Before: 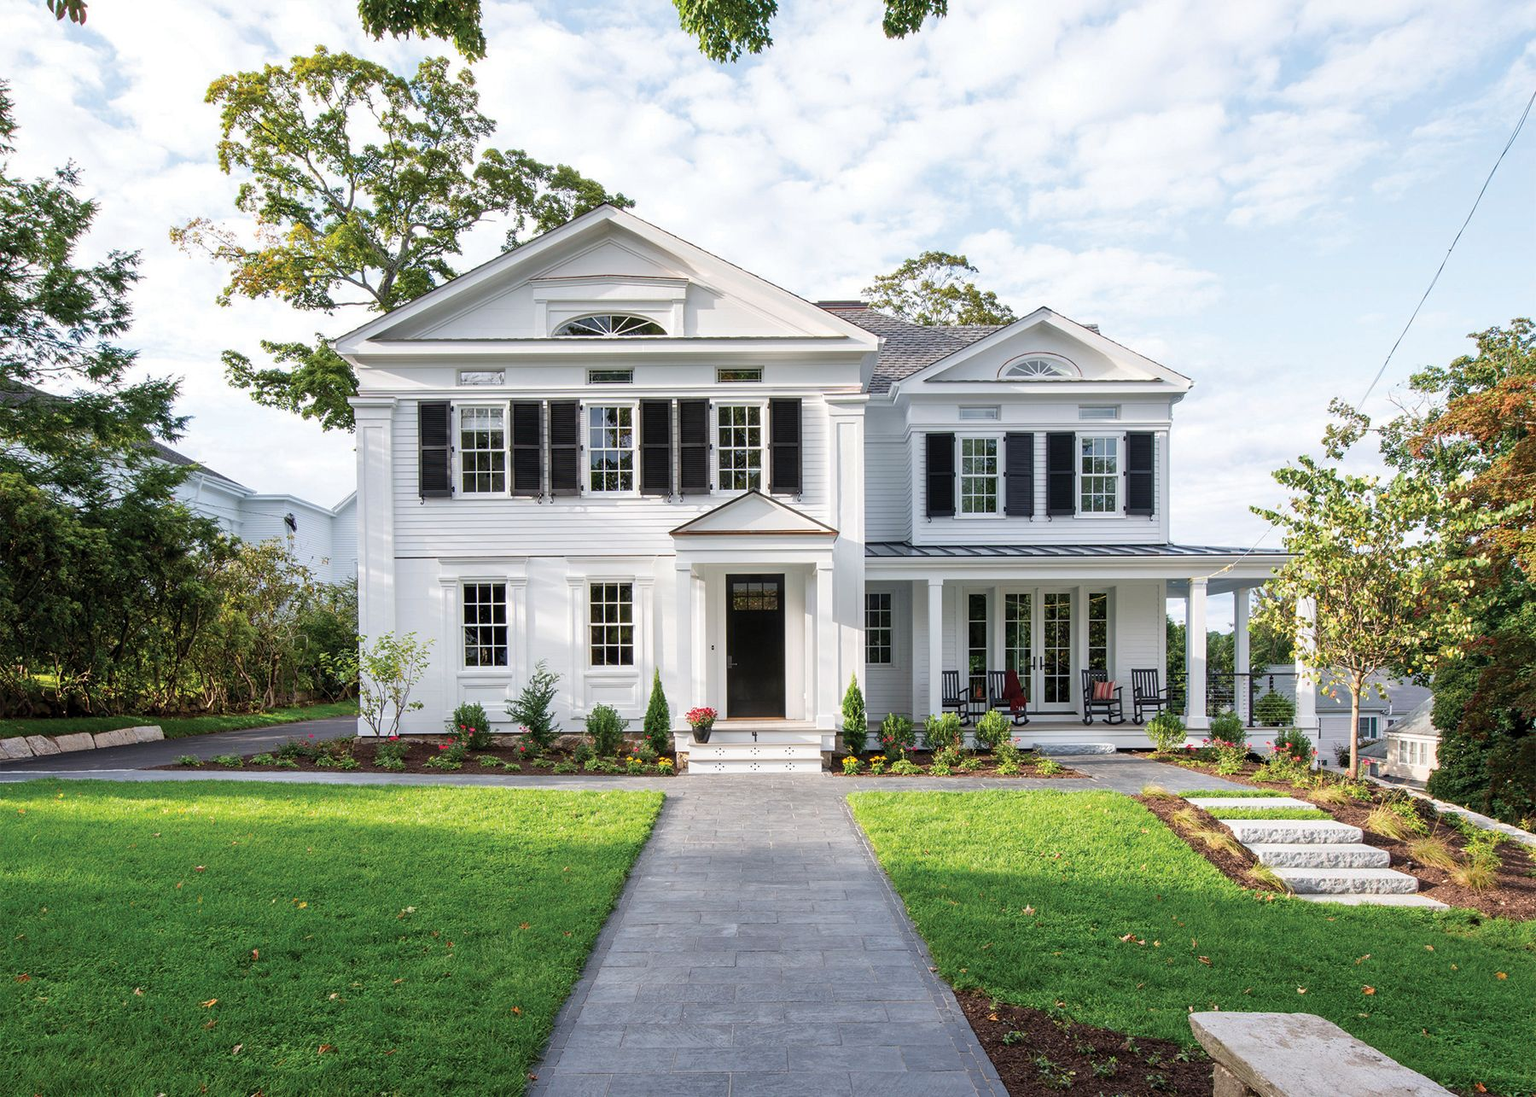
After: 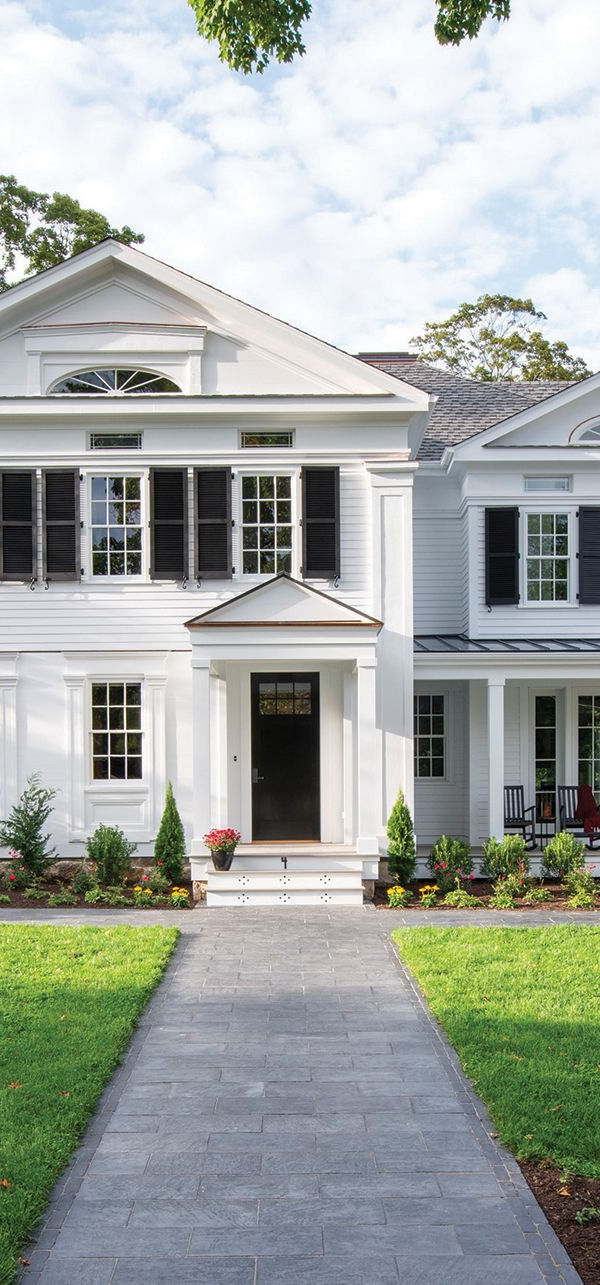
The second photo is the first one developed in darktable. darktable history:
crop: left 33.35%, right 33.268%
